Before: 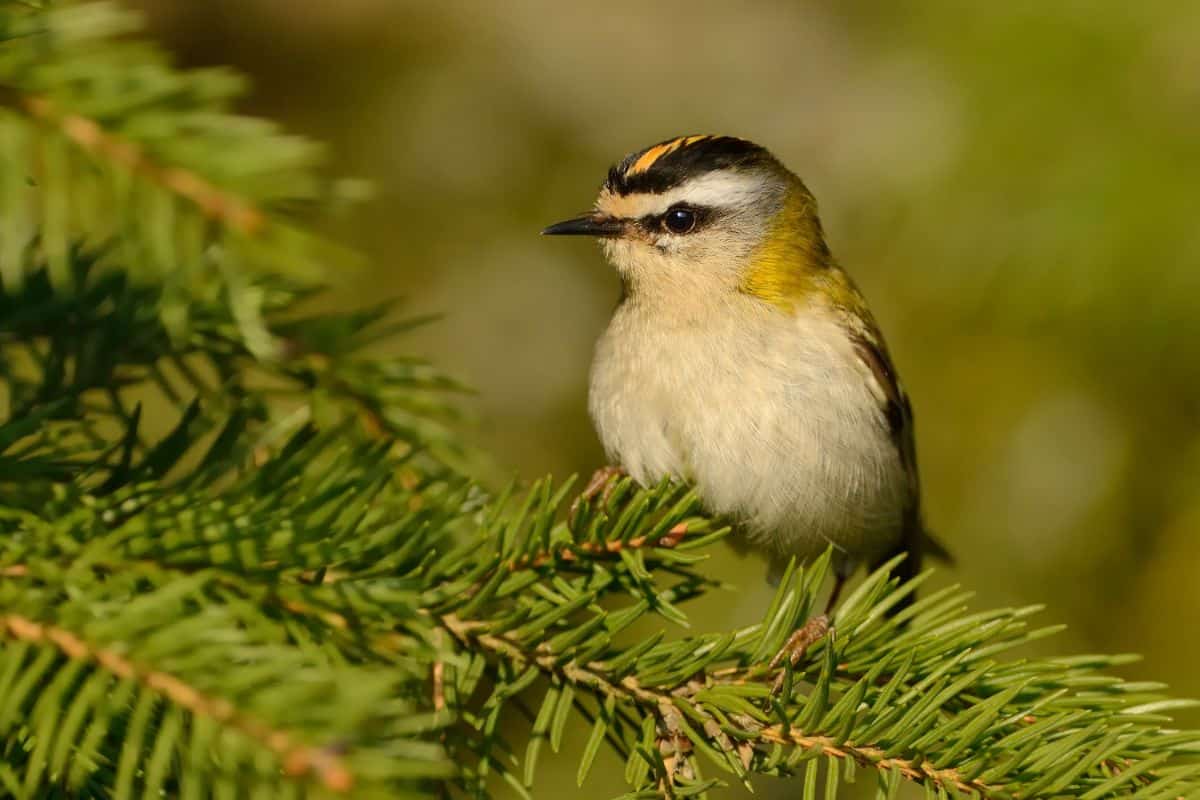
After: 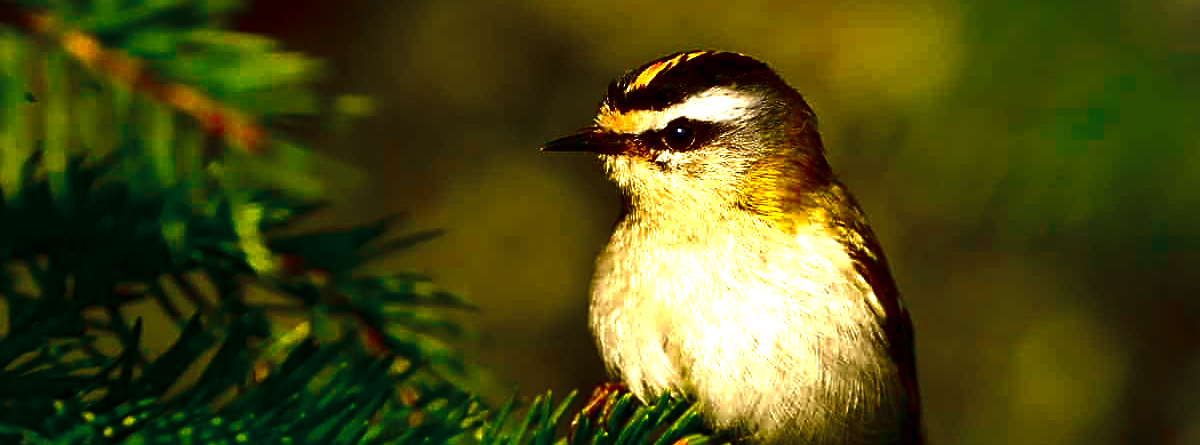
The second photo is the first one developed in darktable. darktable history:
crop and rotate: top 10.5%, bottom 33.771%
tone curve: preserve colors none
exposure: black level correction 0, exposure 1.106 EV, compensate highlight preservation false
color zones: curves: ch0 [(0, 0.5) (0.125, 0.4) (0.25, 0.5) (0.375, 0.4) (0.5, 0.4) (0.625, 0.6) (0.75, 0.6) (0.875, 0.5)]; ch1 [(0, 0.35) (0.125, 0.45) (0.25, 0.35) (0.375, 0.35) (0.5, 0.35) (0.625, 0.35) (0.75, 0.45) (0.875, 0.35)]; ch2 [(0, 0.6) (0.125, 0.5) (0.25, 0.5) (0.375, 0.6) (0.5, 0.6) (0.625, 0.5) (0.75, 0.5) (0.875, 0.5)]
sharpen: on, module defaults
vignetting: fall-off start 99.82%, width/height ratio 1.32
contrast brightness saturation: brightness -0.985, saturation 0.994
color correction: highlights a* 5.81, highlights b* 4.74
